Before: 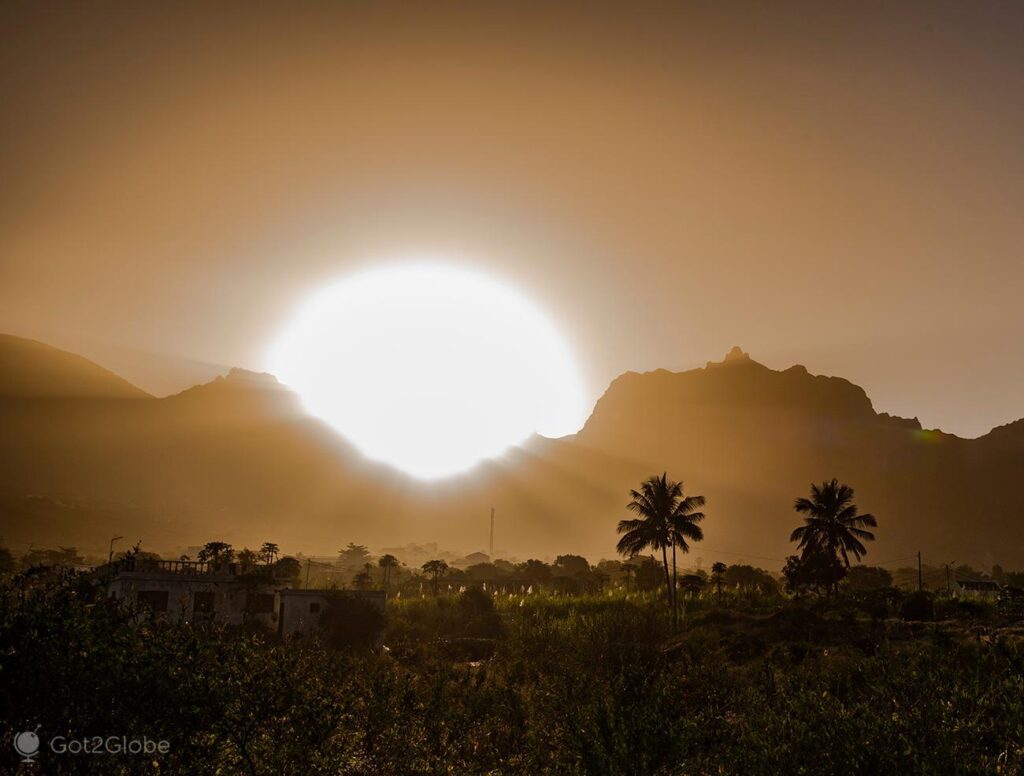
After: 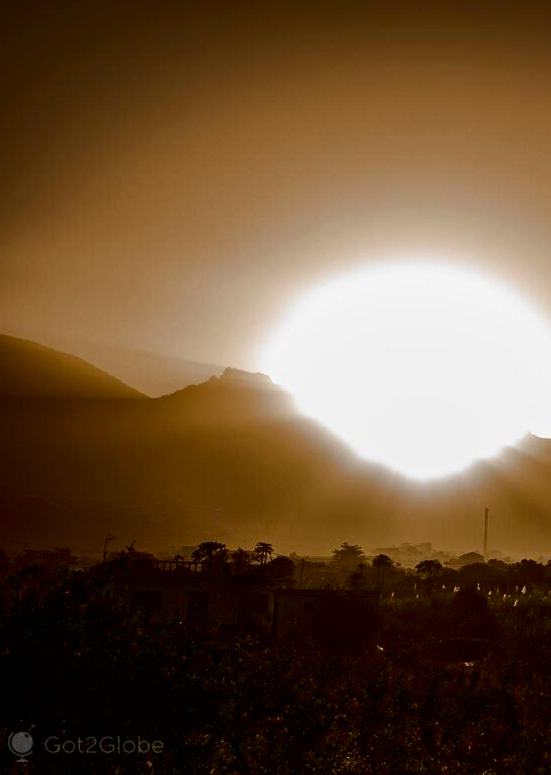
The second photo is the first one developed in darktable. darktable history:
crop: left 0.587%, right 45.588%, bottom 0.086%
contrast brightness saturation: contrast 0.19, brightness -0.24, saturation 0.11
